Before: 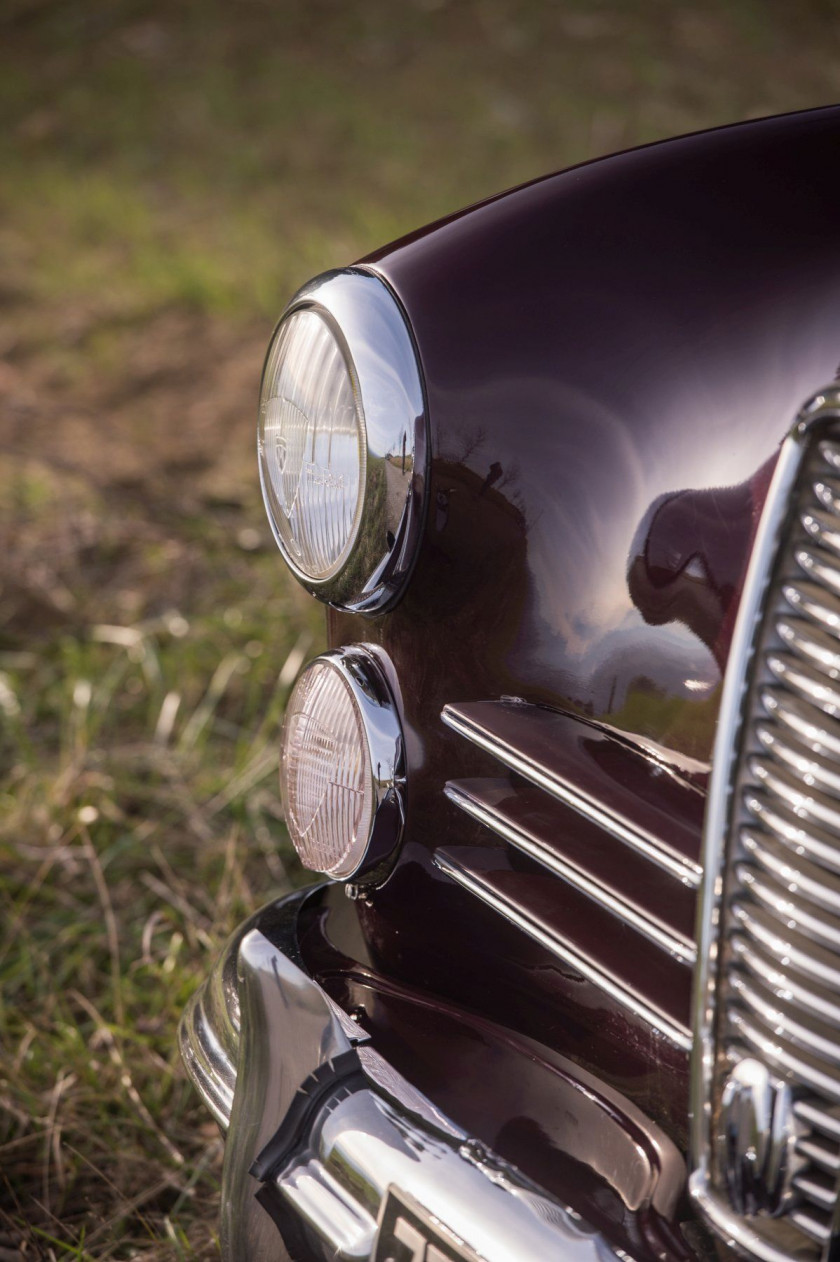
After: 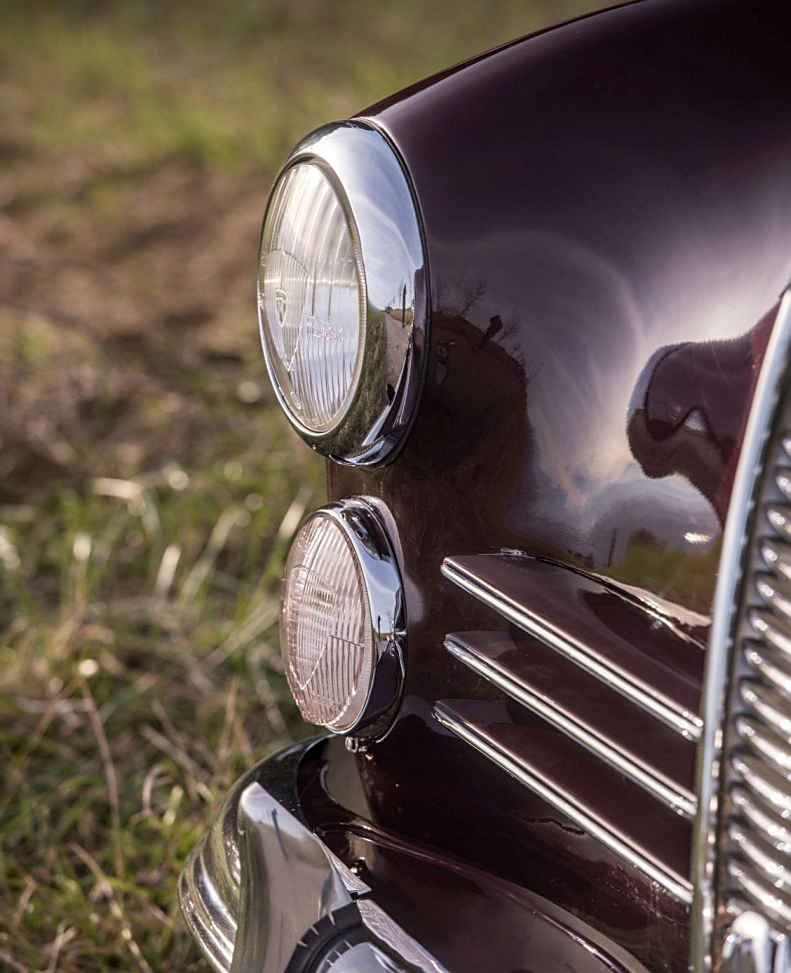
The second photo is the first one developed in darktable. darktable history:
crop and rotate: angle 0.03°, top 11.643%, right 5.651%, bottom 11.189%
sharpen: radius 1.864, amount 0.398, threshold 1.271
local contrast: on, module defaults
